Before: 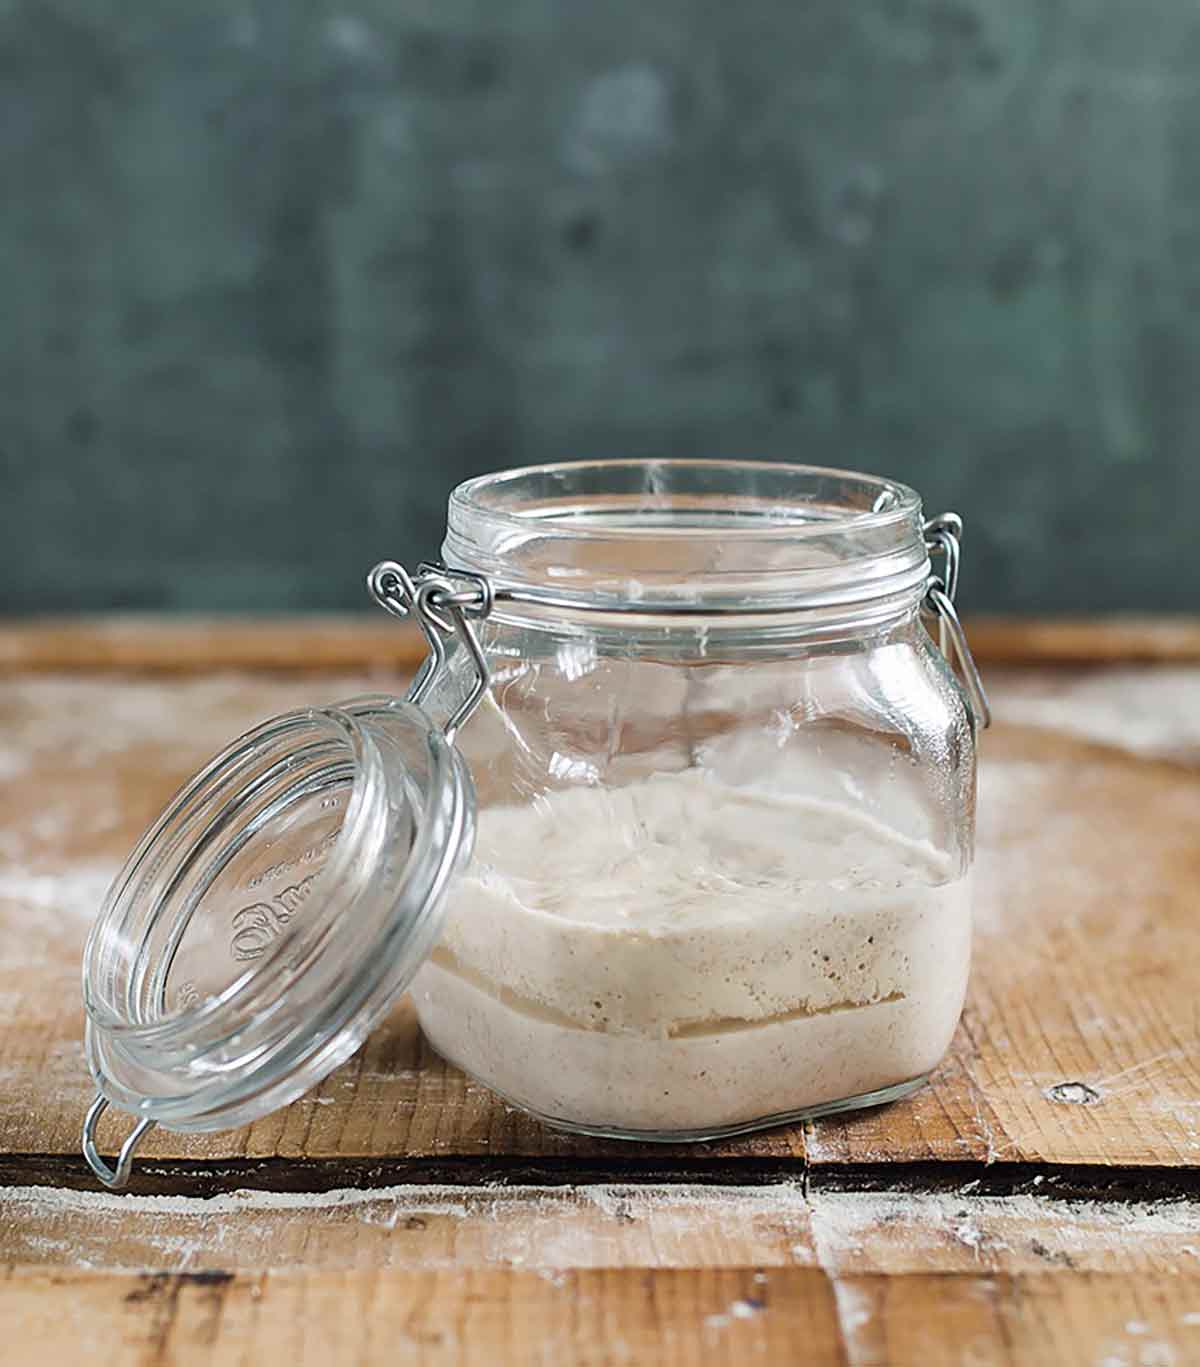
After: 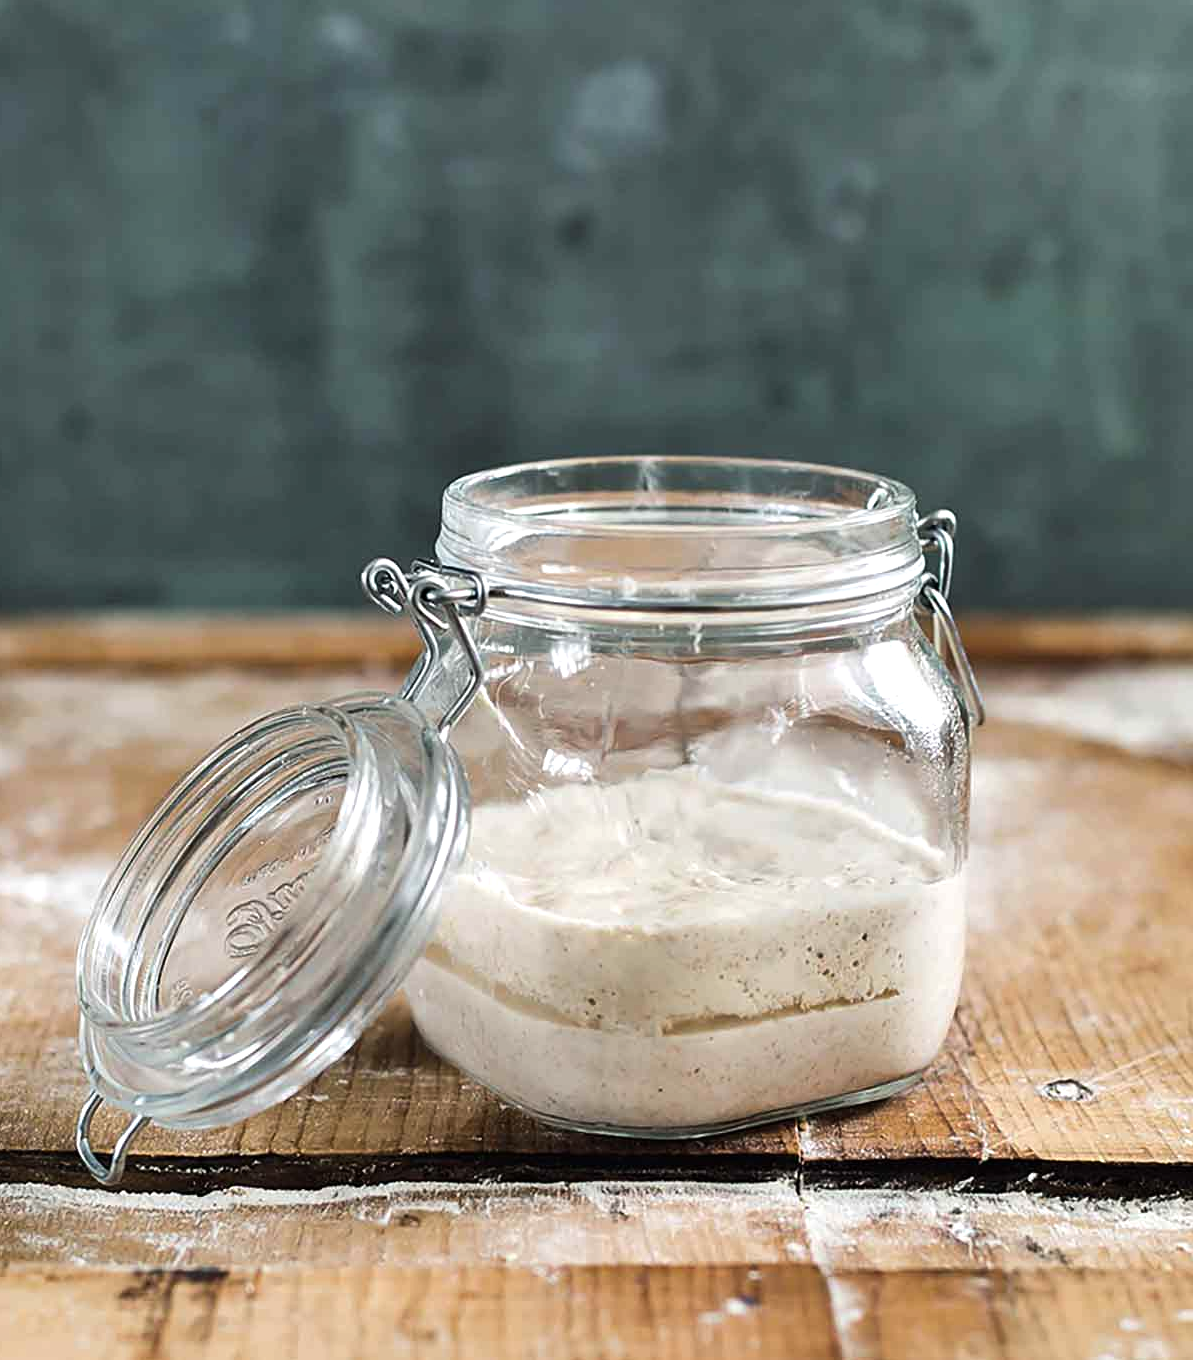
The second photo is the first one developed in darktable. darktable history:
crop and rotate: left 0.551%, top 0.227%, bottom 0.245%
tone equalizer: -8 EV -0.446 EV, -7 EV -0.36 EV, -6 EV -0.325 EV, -5 EV -0.183 EV, -3 EV 0.219 EV, -2 EV 0.324 EV, -1 EV 0.367 EV, +0 EV 0.411 EV, edges refinement/feathering 500, mask exposure compensation -1.57 EV, preserve details no
shadows and highlights: shadows 32.14, highlights -32.18, shadows color adjustment 98.01%, highlights color adjustment 57.89%, soften with gaussian
